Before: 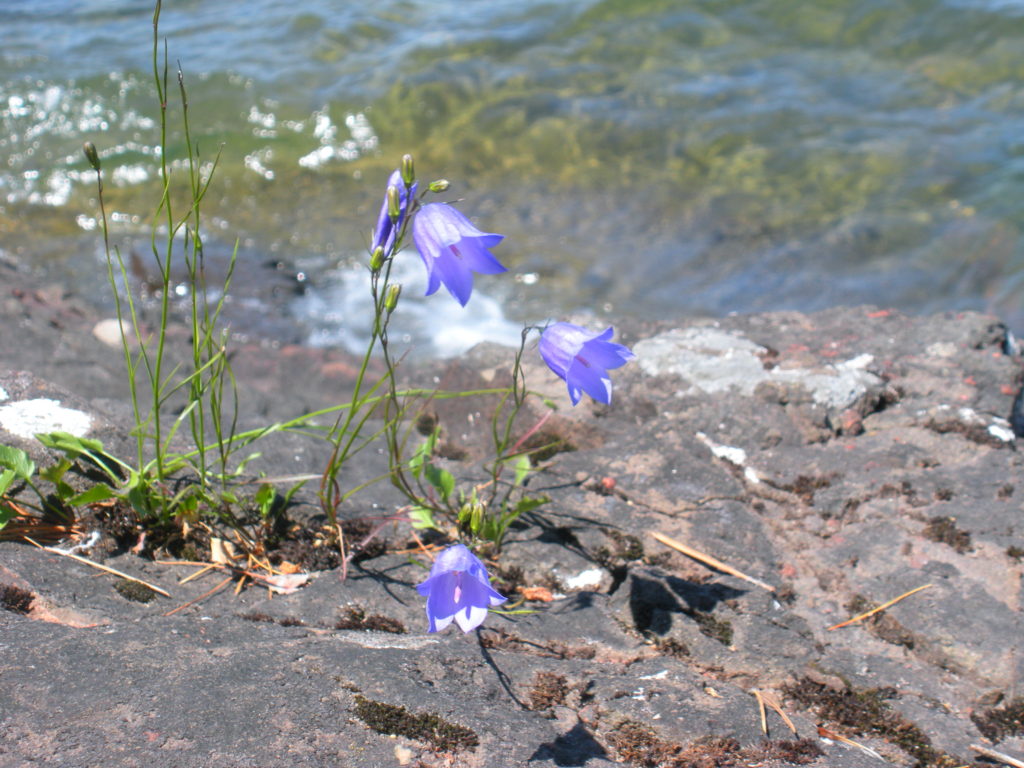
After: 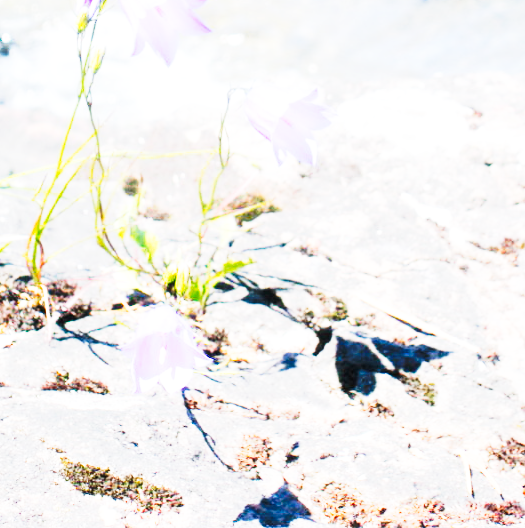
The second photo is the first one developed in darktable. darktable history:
crop and rotate: left 28.84%, top 31.236%, right 19.859%
exposure: exposure 0.401 EV, compensate highlight preservation false
base curve: curves: ch0 [(0, 0) (0.007, 0.004) (0.027, 0.03) (0.046, 0.07) (0.207, 0.54) (0.442, 0.872) (0.673, 0.972) (1, 1)], preserve colors none
tone curve: curves: ch0 [(0, 0) (0.003, 0.003) (0.011, 0.013) (0.025, 0.029) (0.044, 0.052) (0.069, 0.081) (0.1, 0.116) (0.136, 0.158) (0.177, 0.207) (0.224, 0.268) (0.277, 0.373) (0.335, 0.465) (0.399, 0.565) (0.468, 0.674) (0.543, 0.79) (0.623, 0.853) (0.709, 0.918) (0.801, 0.956) (0.898, 0.977) (1, 1)], preserve colors none
